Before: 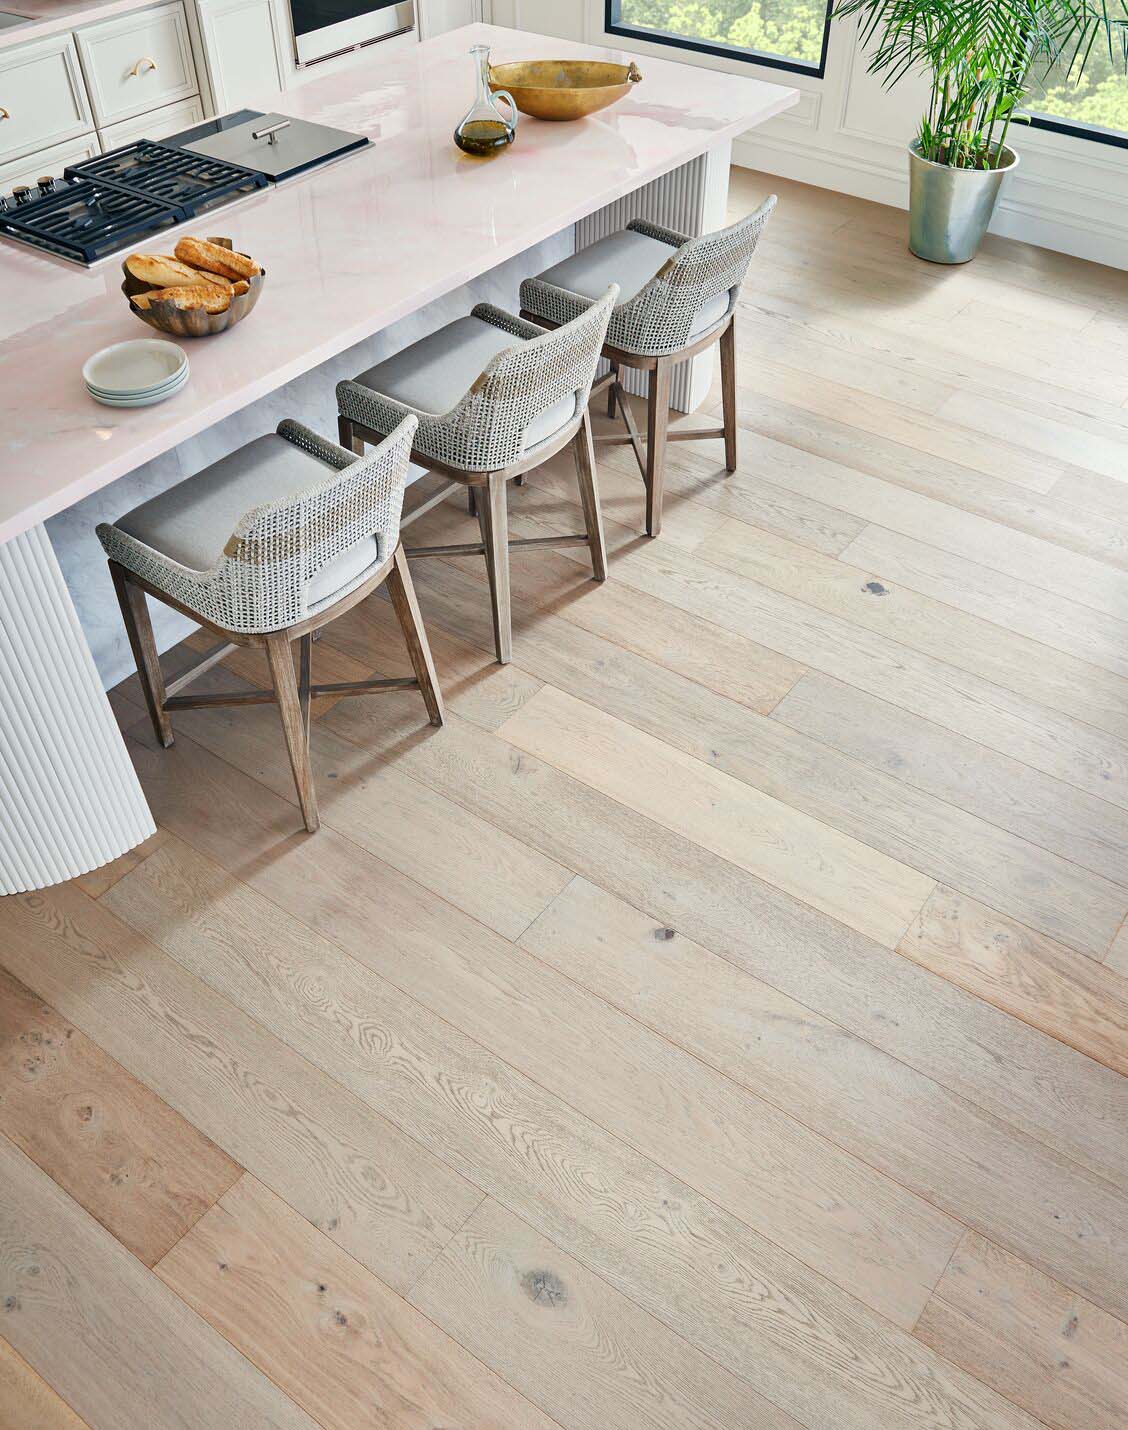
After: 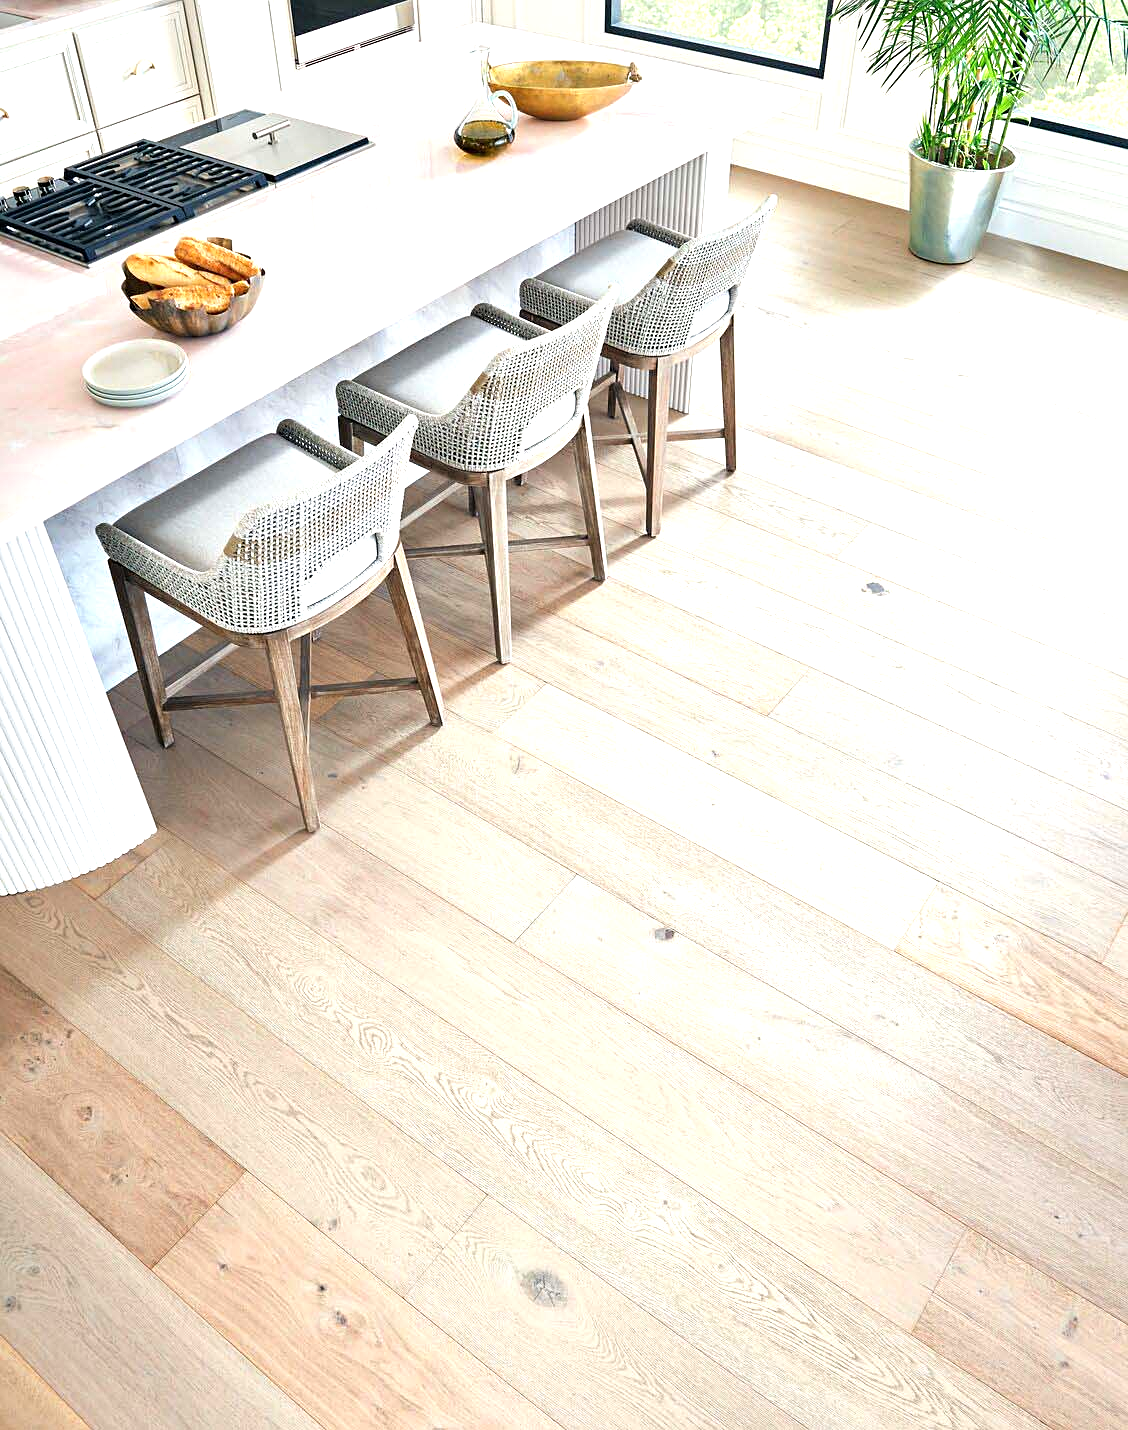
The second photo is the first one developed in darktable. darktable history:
tone equalizer: -8 EV -0.725 EV, -7 EV -0.725 EV, -6 EV -0.593 EV, -5 EV -0.383 EV, -3 EV 0.398 EV, -2 EV 0.6 EV, -1 EV 0.679 EV, +0 EV 0.749 EV
sharpen: amount 0.203
exposure: exposure 0.198 EV, compensate highlight preservation false
